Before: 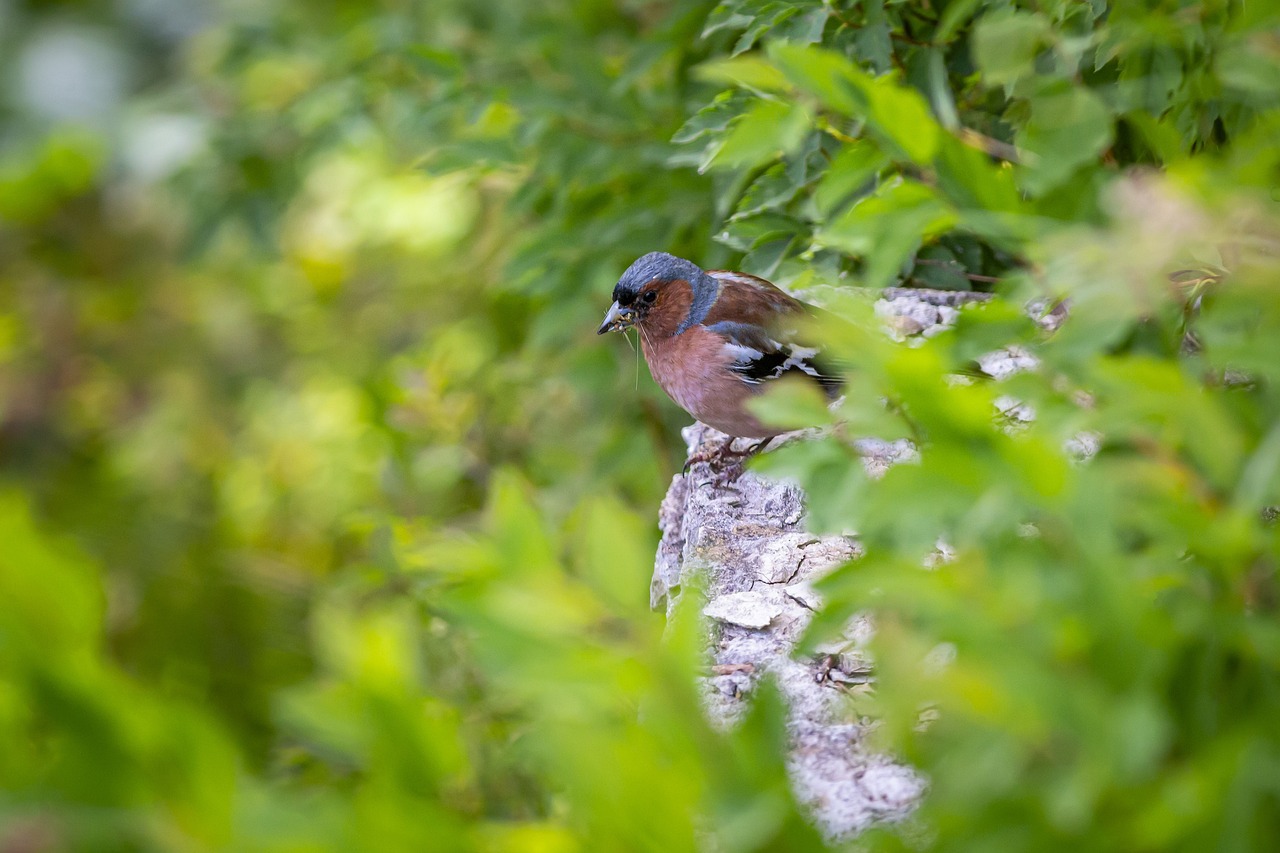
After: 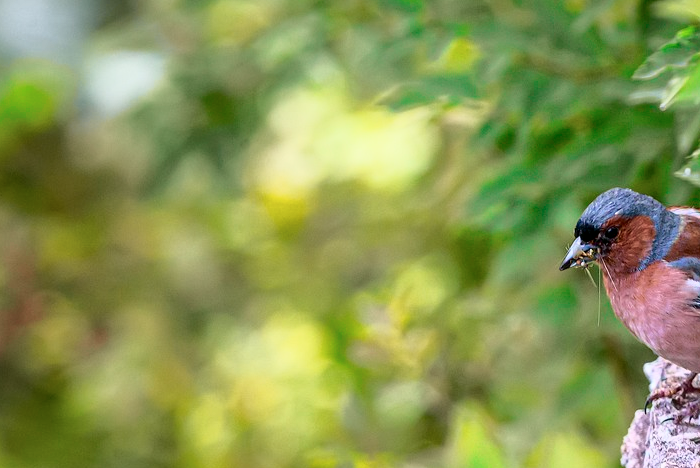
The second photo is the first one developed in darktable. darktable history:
crop and rotate: left 3.047%, top 7.509%, right 42.236%, bottom 37.598%
local contrast: mode bilateral grid, contrast 20, coarseness 50, detail 120%, midtone range 0.2
tone curve: curves: ch0 [(0, 0) (0.105, 0.068) (0.195, 0.162) (0.283, 0.283) (0.384, 0.404) (0.485, 0.531) (0.638, 0.681) (0.795, 0.879) (1, 0.977)]; ch1 [(0, 0) (0.161, 0.092) (0.35, 0.33) (0.379, 0.401) (0.456, 0.469) (0.504, 0.5) (0.512, 0.514) (0.58, 0.597) (0.635, 0.646) (1, 1)]; ch2 [(0, 0) (0.371, 0.362) (0.437, 0.437) (0.5, 0.5) (0.53, 0.523) (0.56, 0.58) (0.622, 0.606) (1, 1)], color space Lab, independent channels, preserve colors none
